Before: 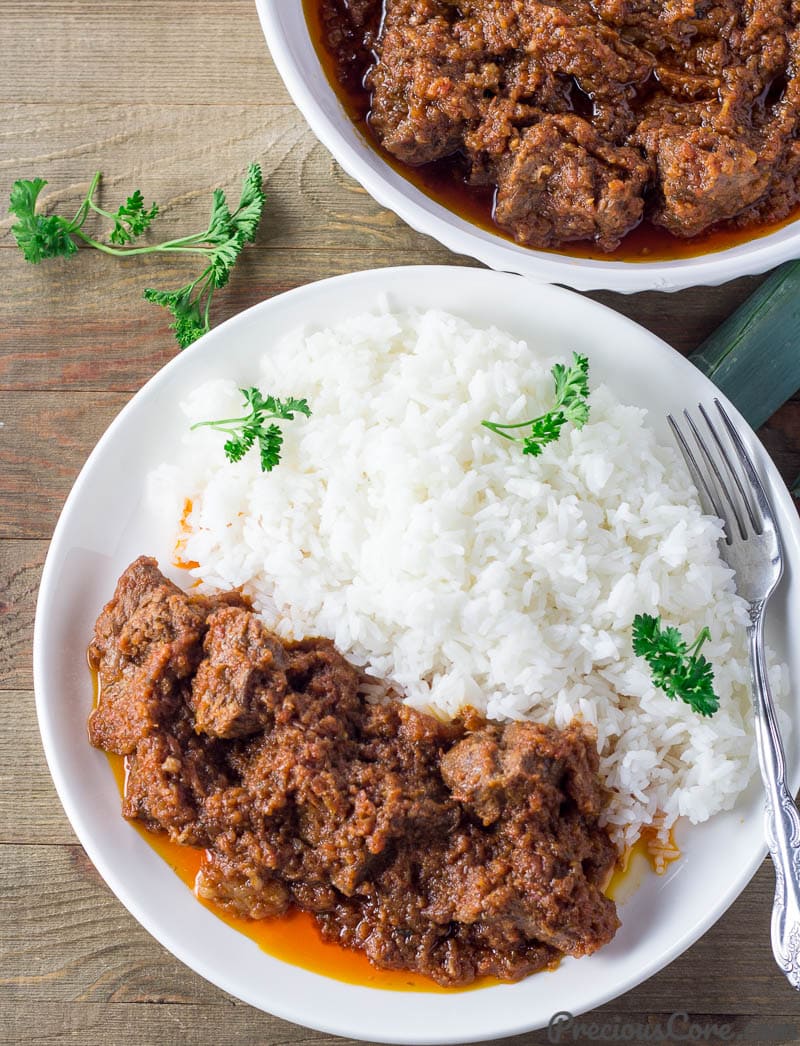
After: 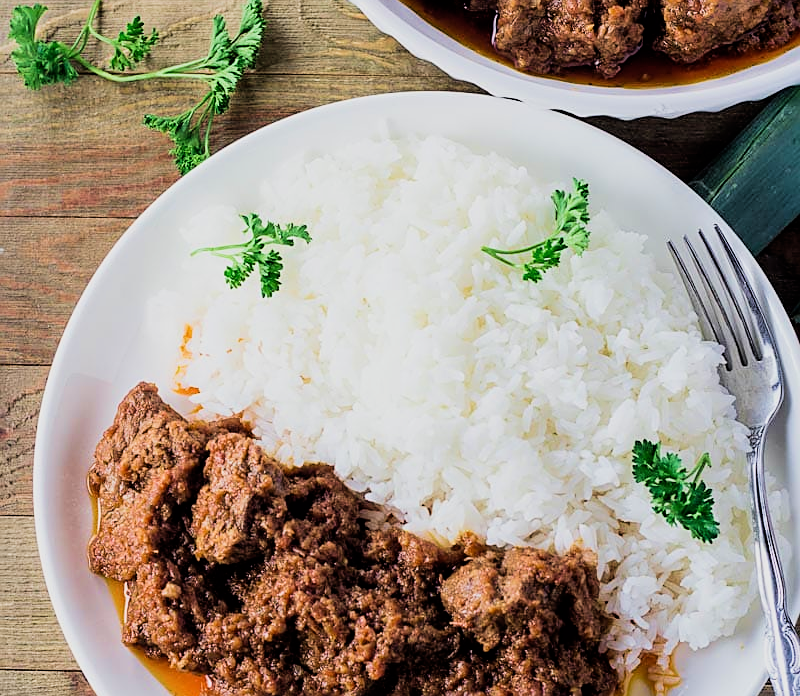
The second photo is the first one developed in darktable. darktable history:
sharpen: on, module defaults
filmic rgb: black relative exposure -5 EV, hardness 2.88, contrast 1.3, highlights saturation mix -30%
crop: top 16.727%, bottom 16.727%
velvia: strength 45%
